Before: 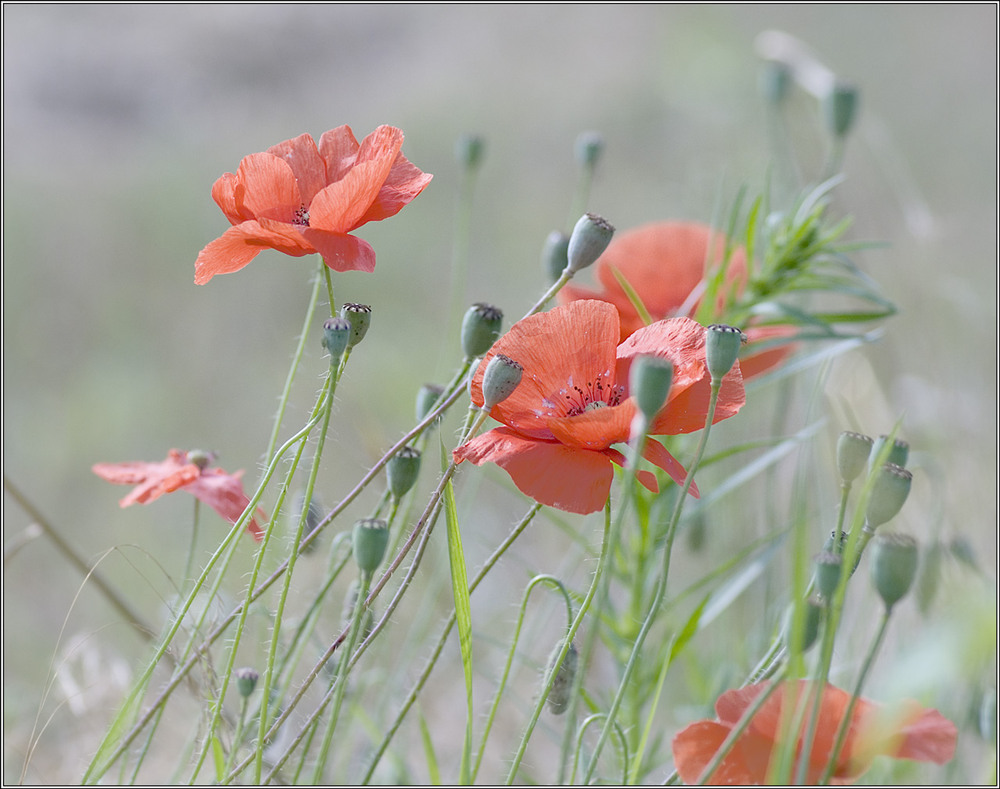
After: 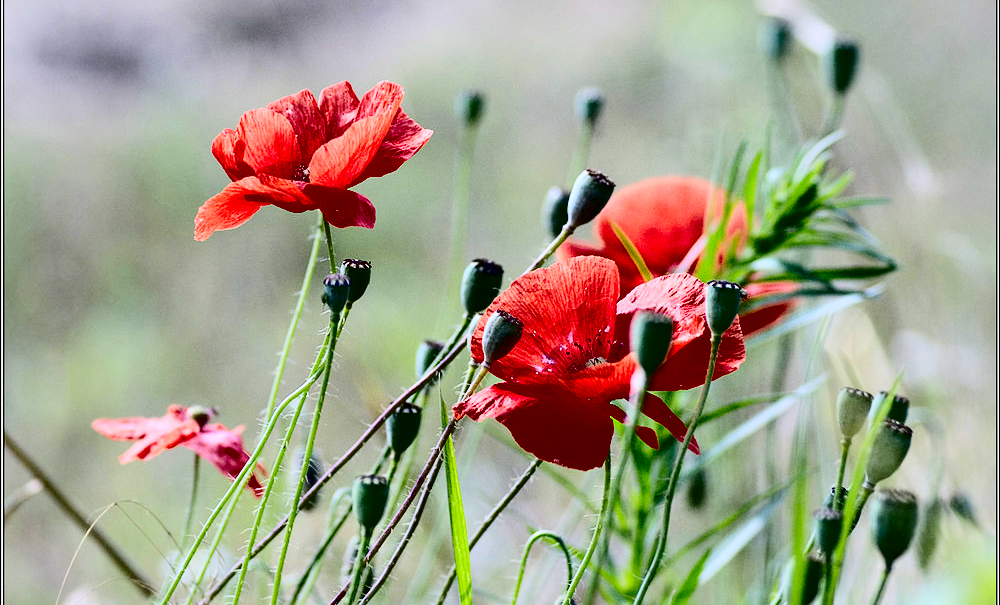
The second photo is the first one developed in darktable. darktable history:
crop: top 5.667%, bottom 17.637%
contrast brightness saturation: contrast 0.77, brightness -1, saturation 1
